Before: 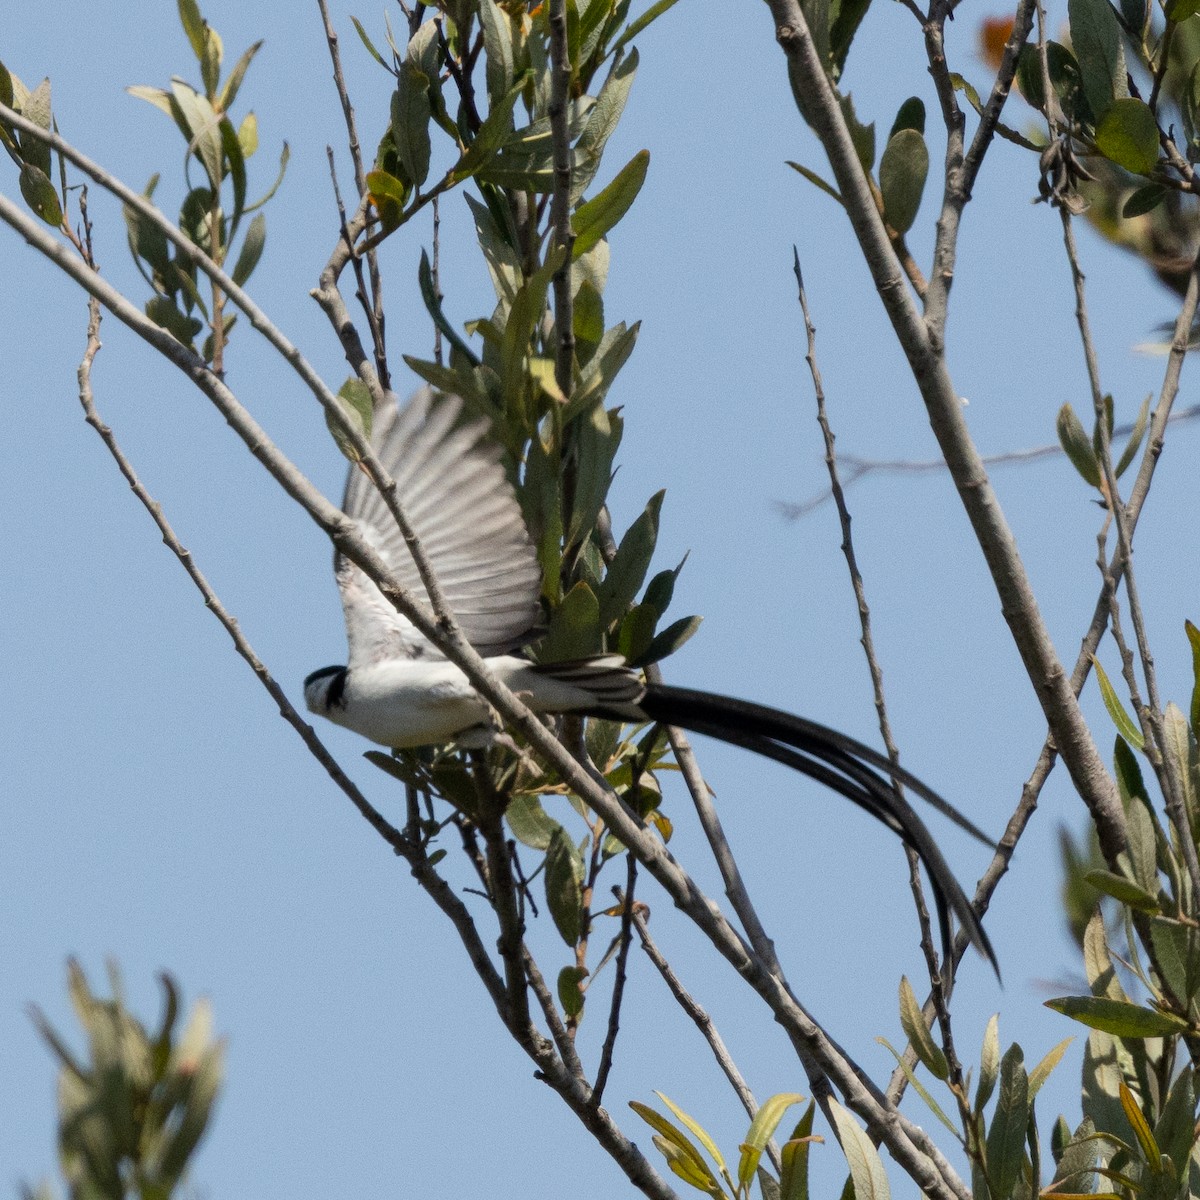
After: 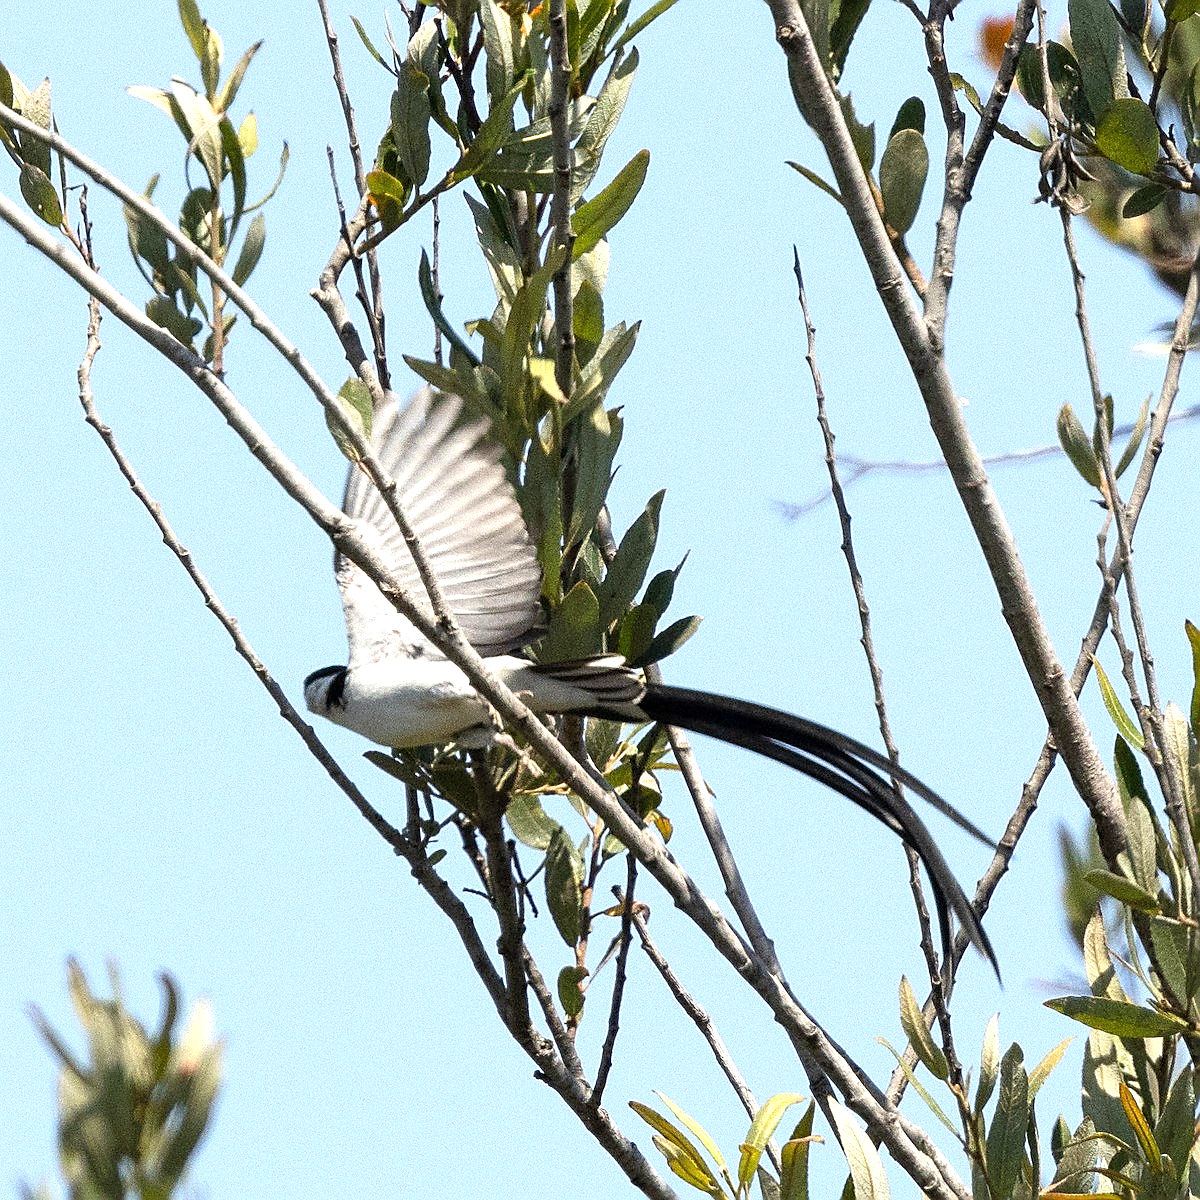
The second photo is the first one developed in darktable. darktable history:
exposure: exposure 1 EV, compensate highlight preservation false
sharpen: radius 1.4, amount 1.25, threshold 0.7
